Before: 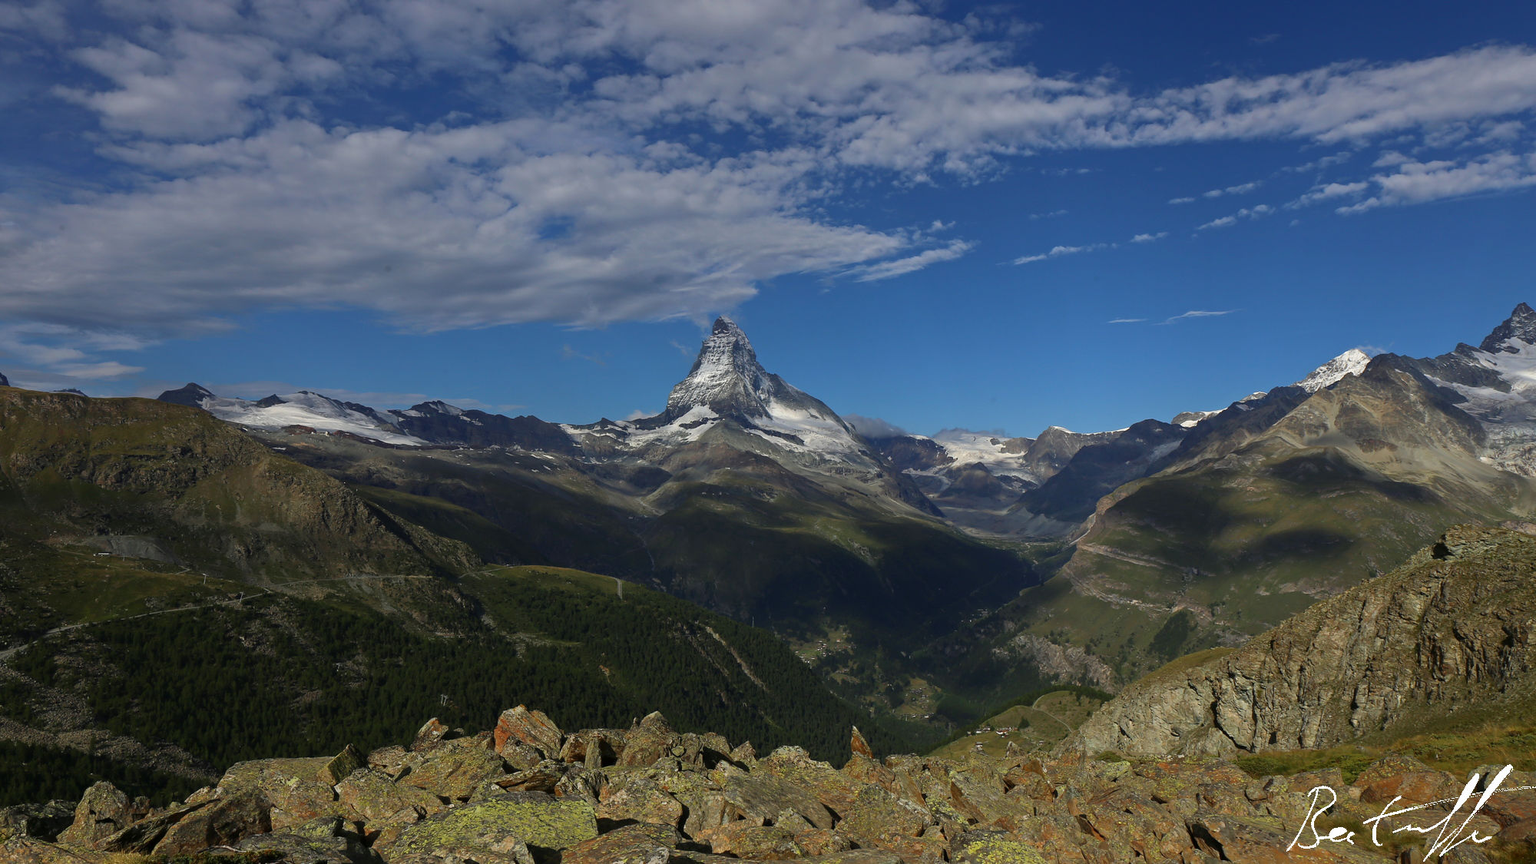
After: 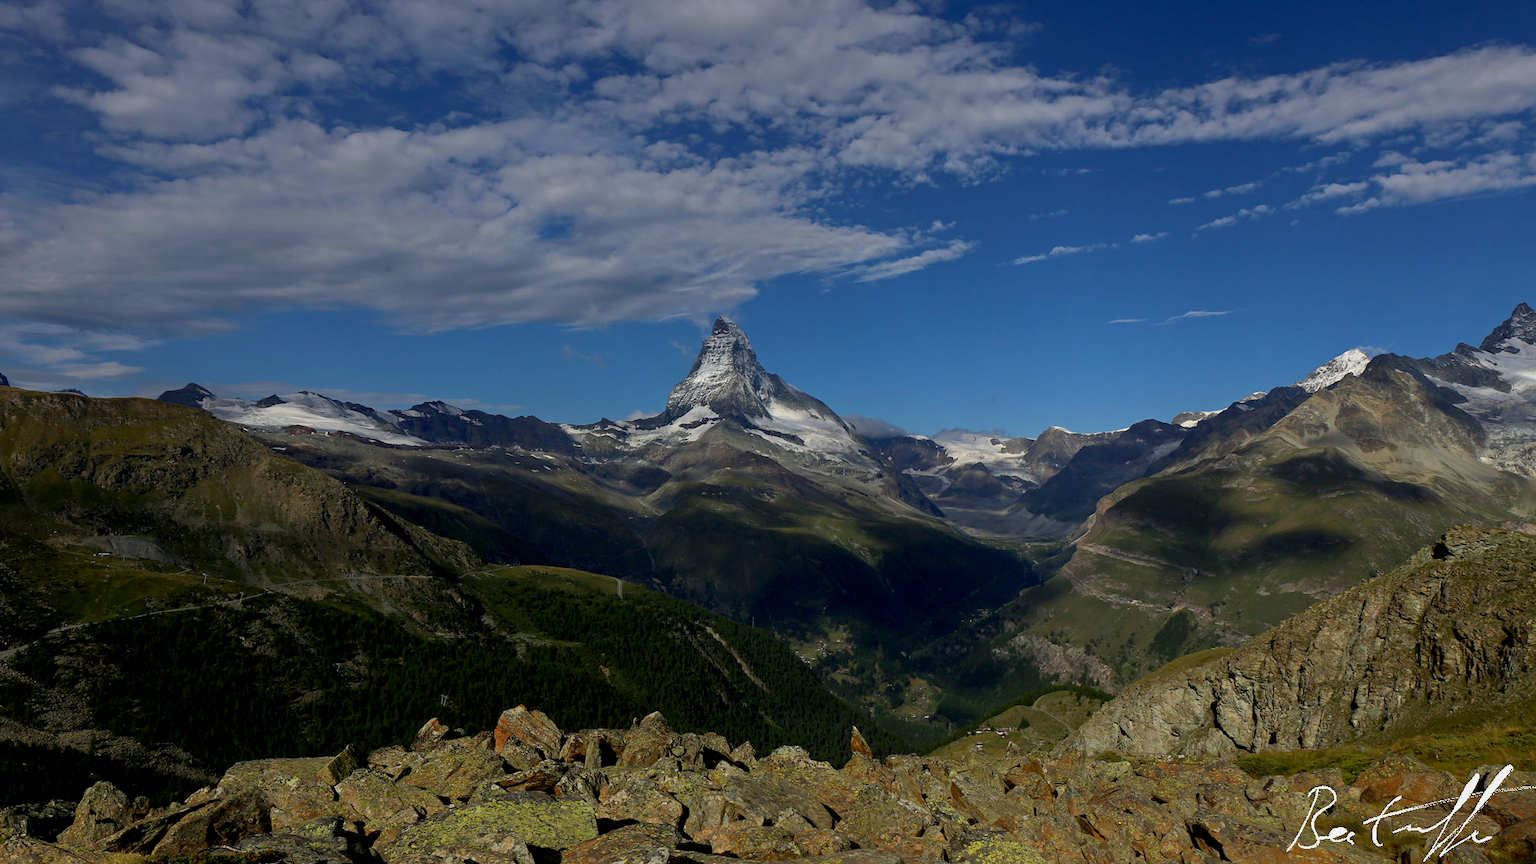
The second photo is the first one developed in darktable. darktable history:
exposure: black level correction 0.009, exposure -0.16 EV, compensate highlight preservation false
